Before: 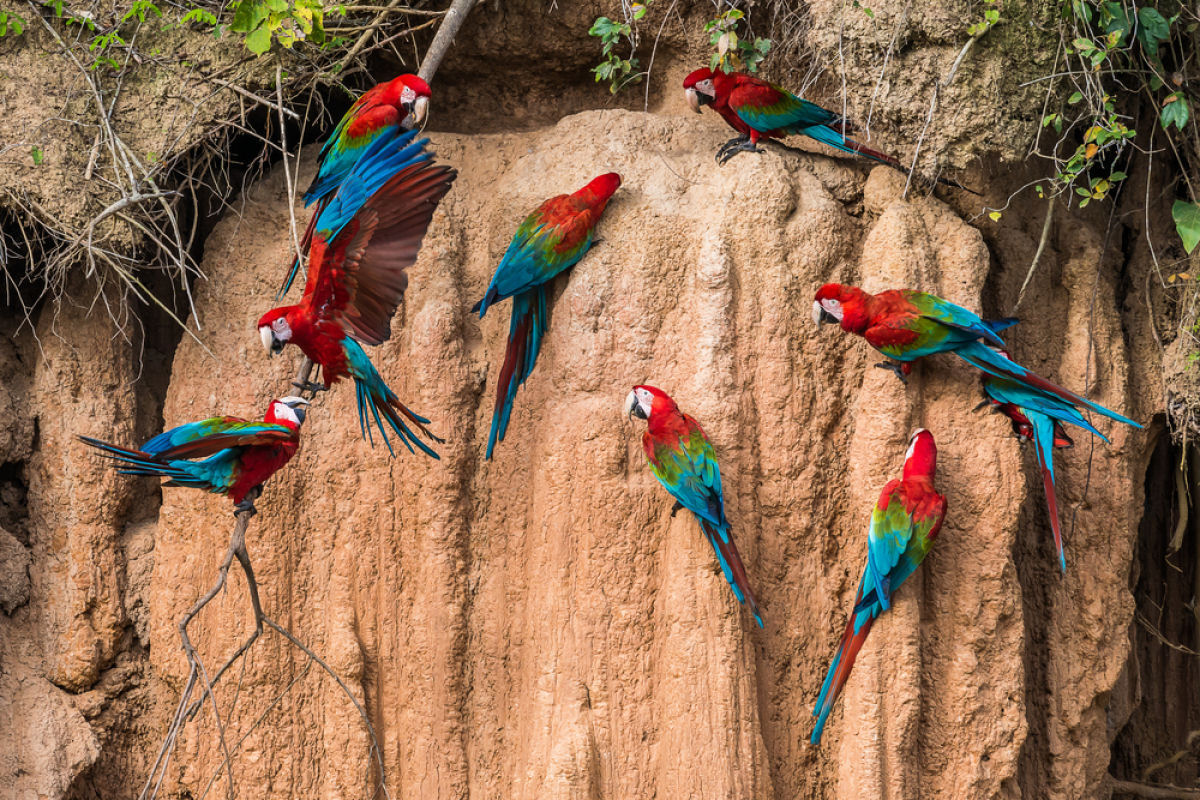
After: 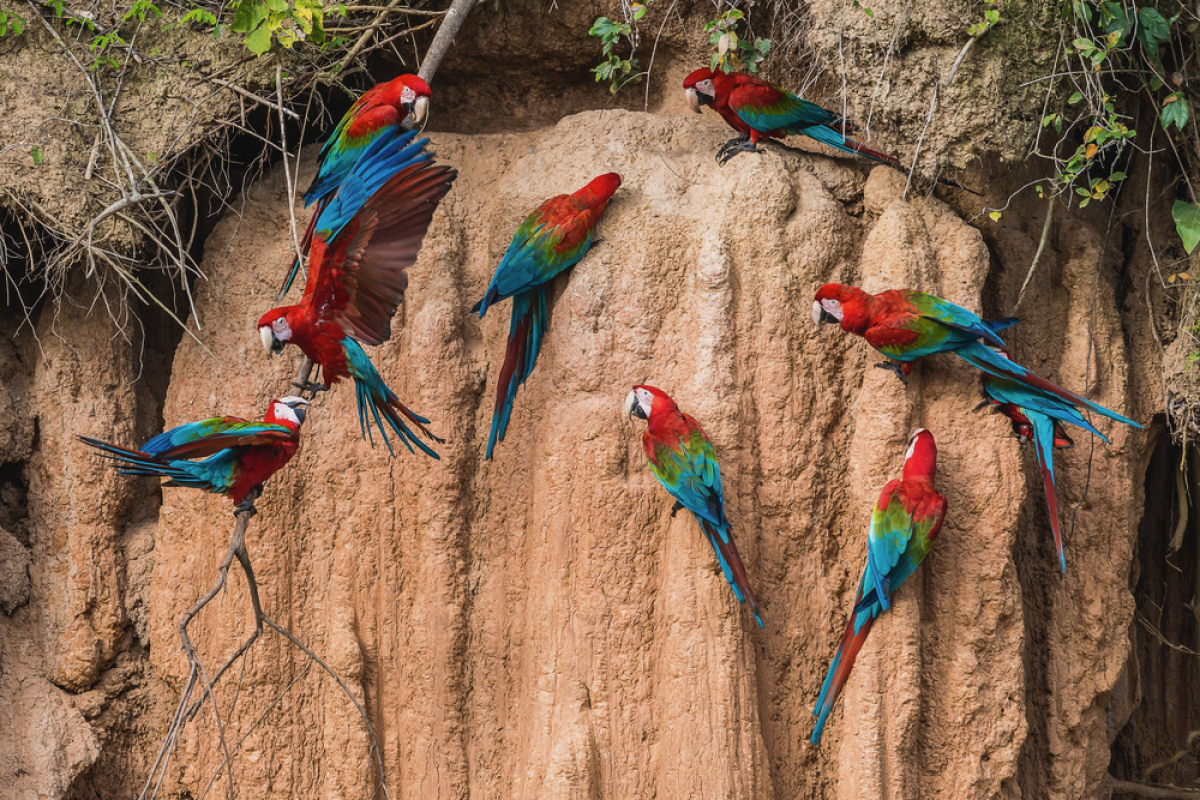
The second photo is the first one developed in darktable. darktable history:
contrast brightness saturation: contrast -0.088, brightness -0.041, saturation -0.109
